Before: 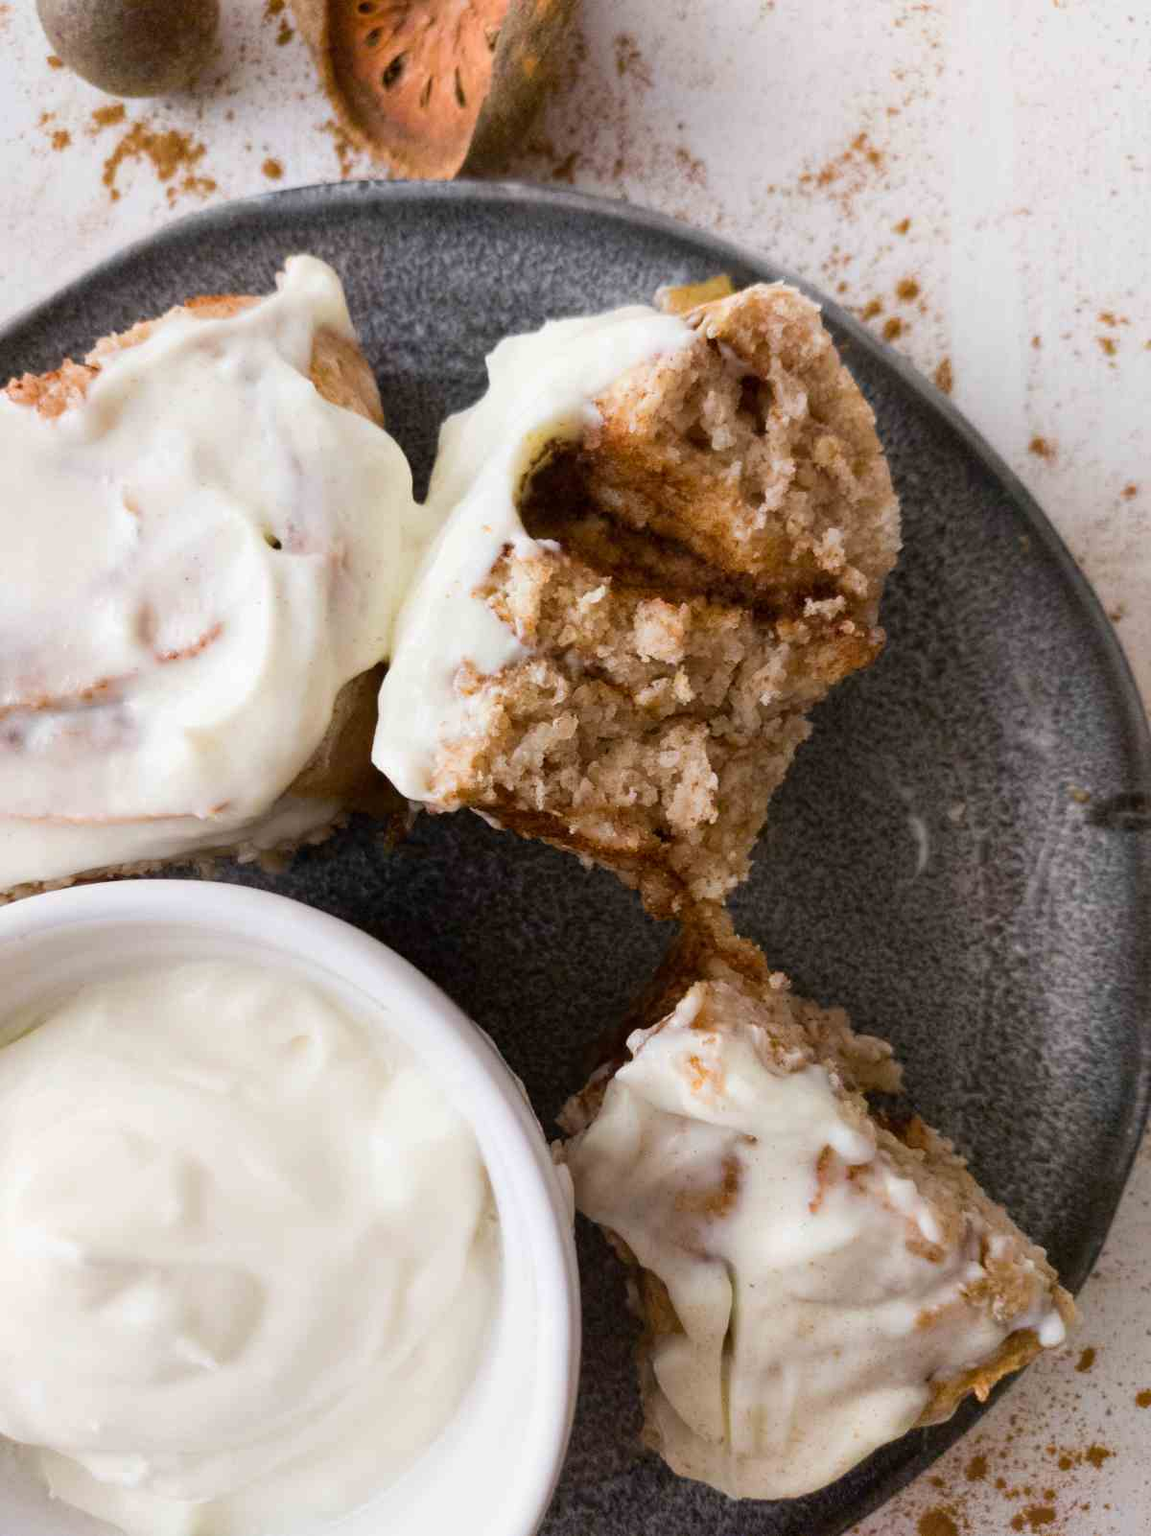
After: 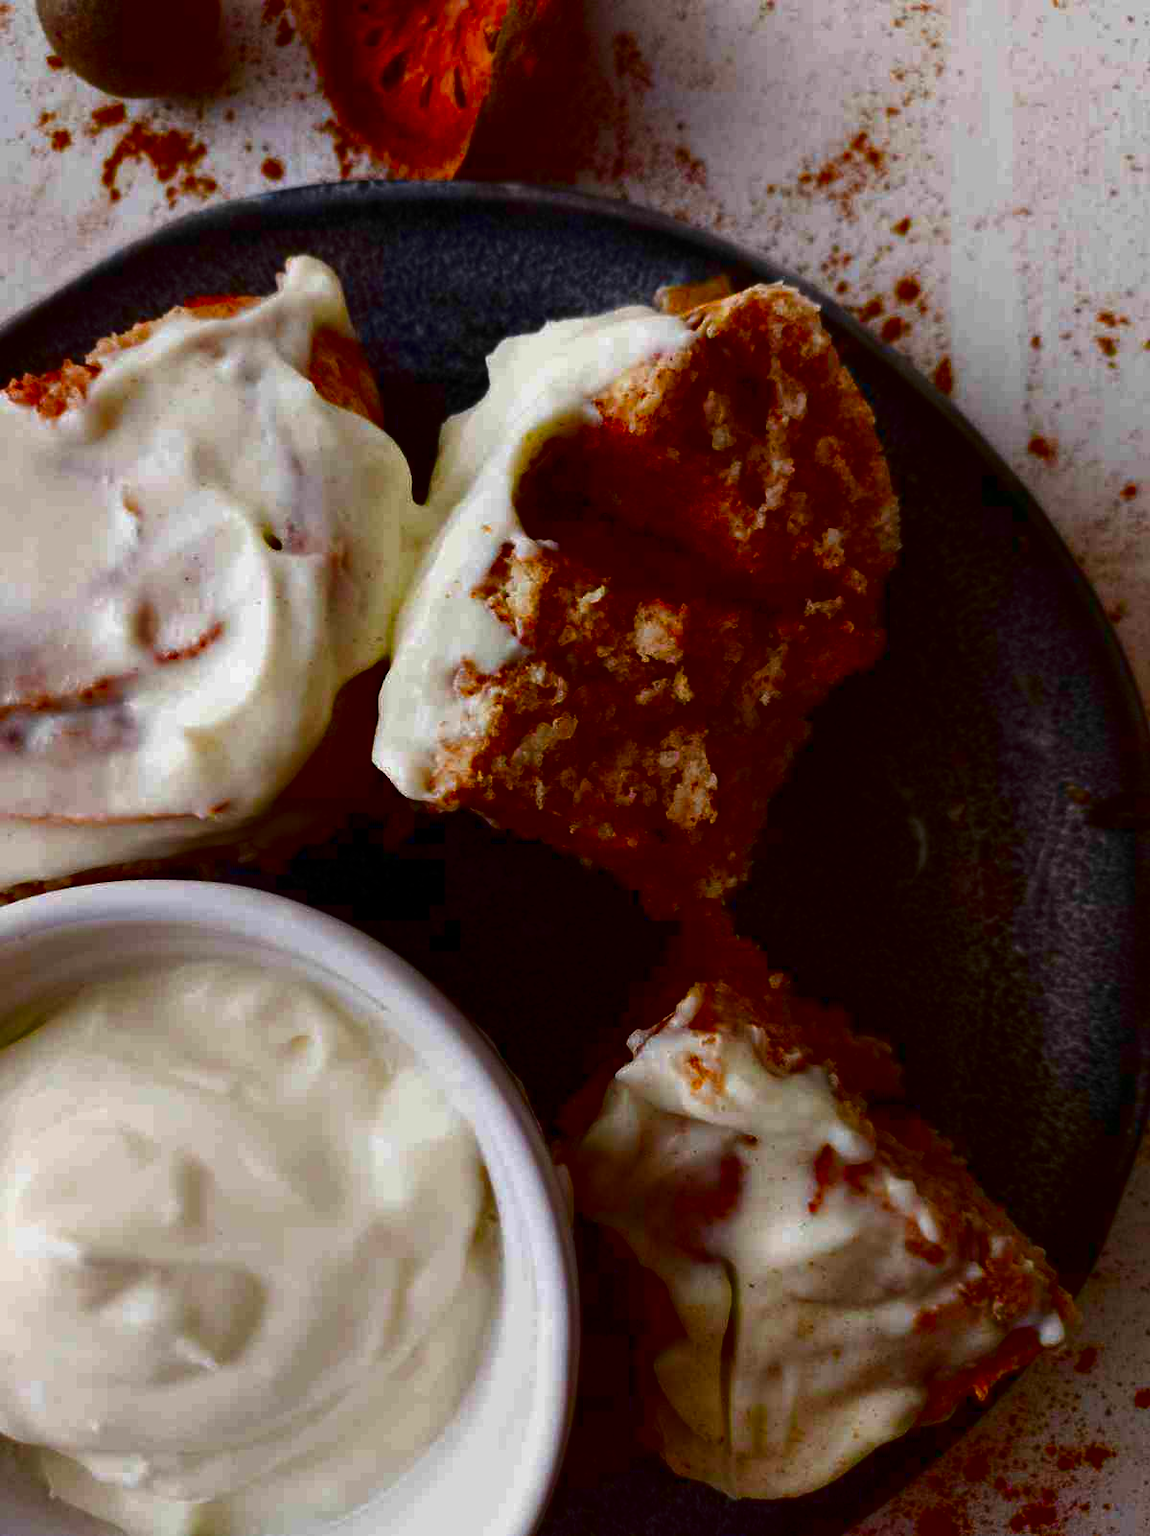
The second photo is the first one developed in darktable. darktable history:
contrast brightness saturation: brightness -0.988, saturation 0.998
